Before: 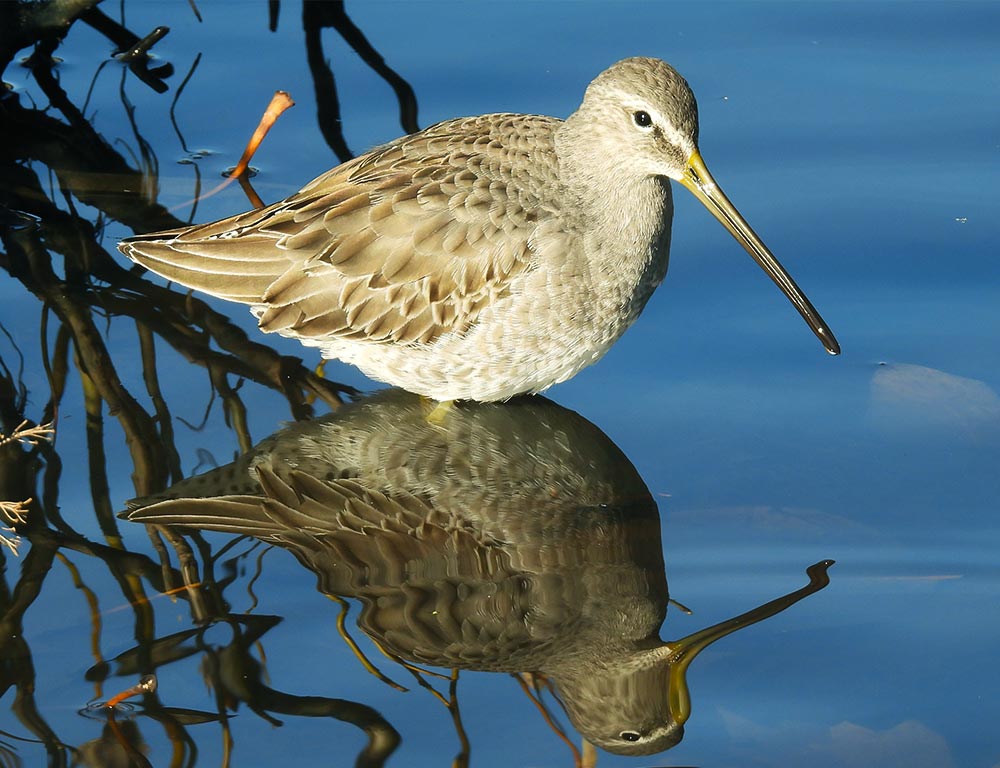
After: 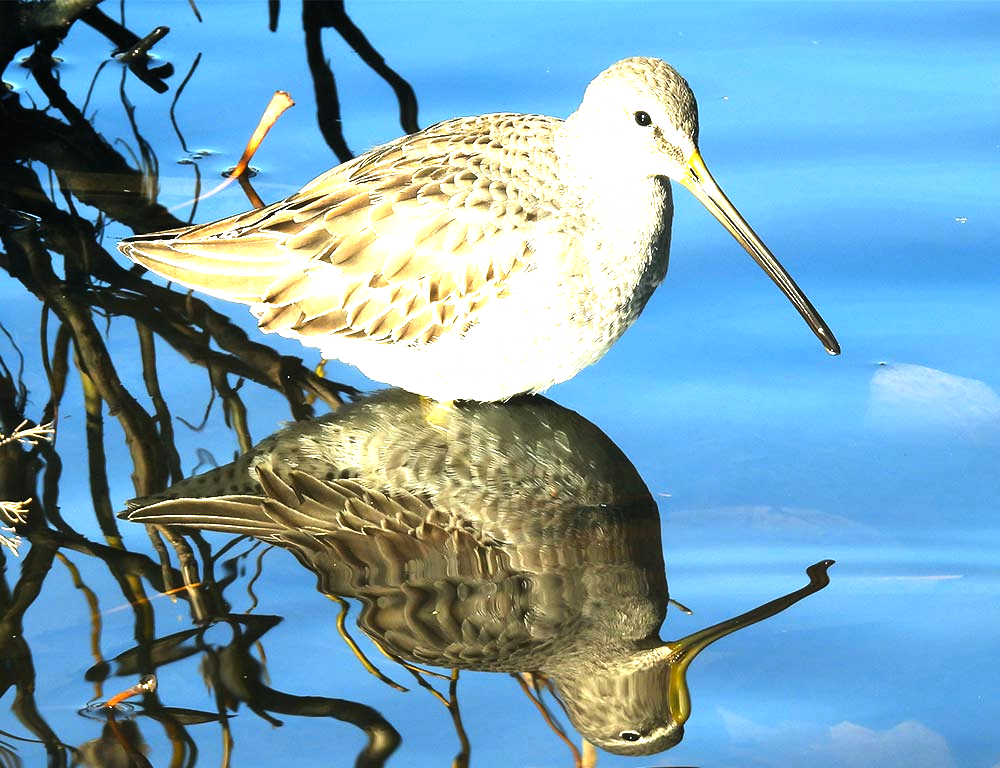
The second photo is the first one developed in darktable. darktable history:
tone equalizer: -8 EV -0.75 EV, -7 EV -0.7 EV, -6 EV -0.6 EV, -5 EV -0.4 EV, -3 EV 0.4 EV, -2 EV 0.6 EV, -1 EV 0.7 EV, +0 EV 0.75 EV, edges refinement/feathering 500, mask exposure compensation -1.57 EV, preserve details no
exposure: exposure 1 EV, compensate highlight preservation false
